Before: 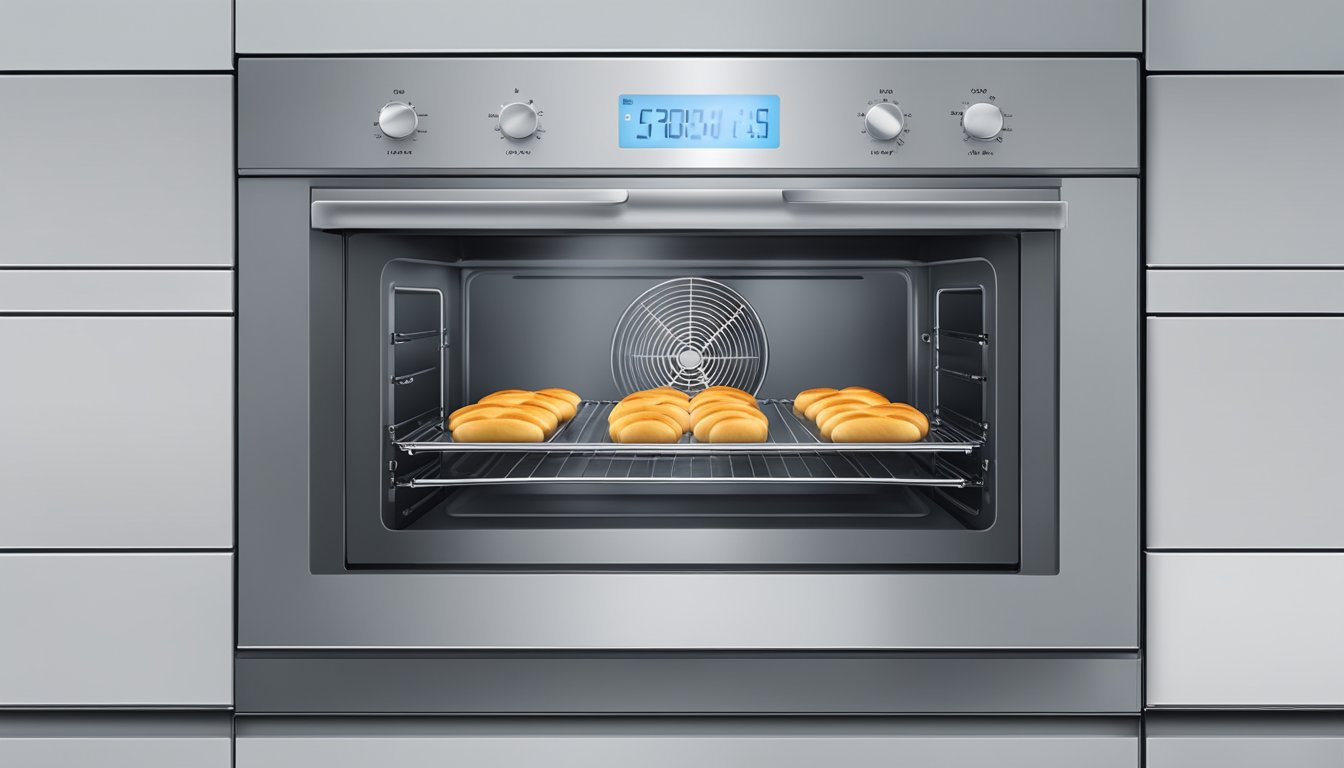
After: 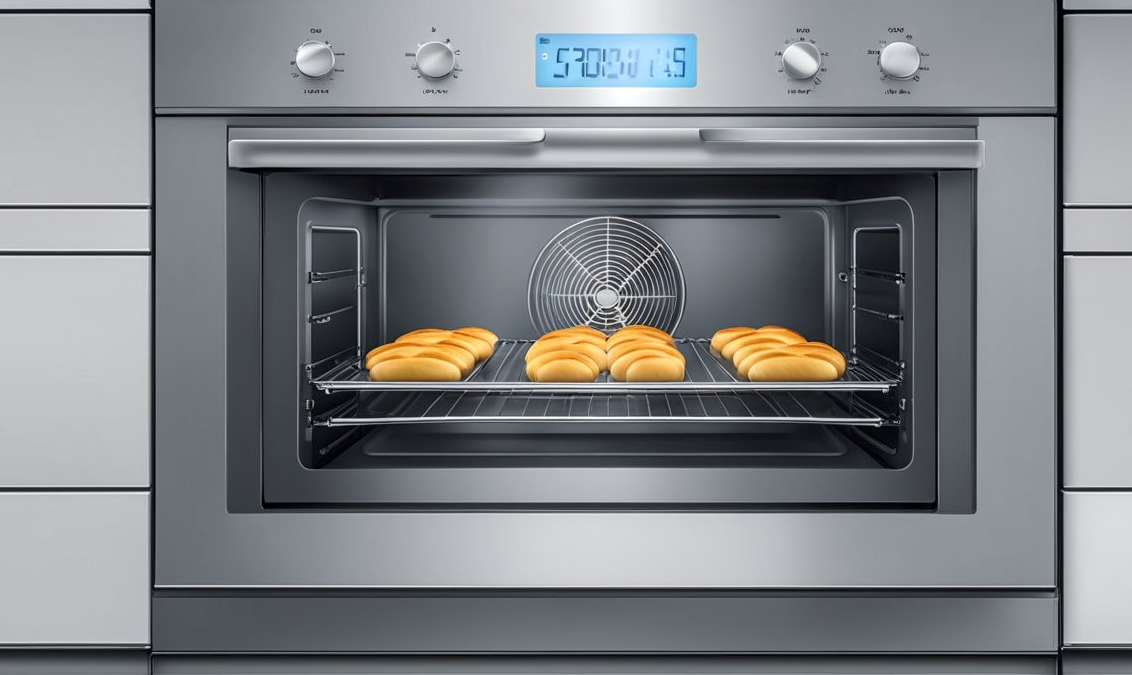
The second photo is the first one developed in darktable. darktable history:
local contrast: on, module defaults
crop: left 6.192%, top 7.981%, right 9.524%, bottom 4.088%
